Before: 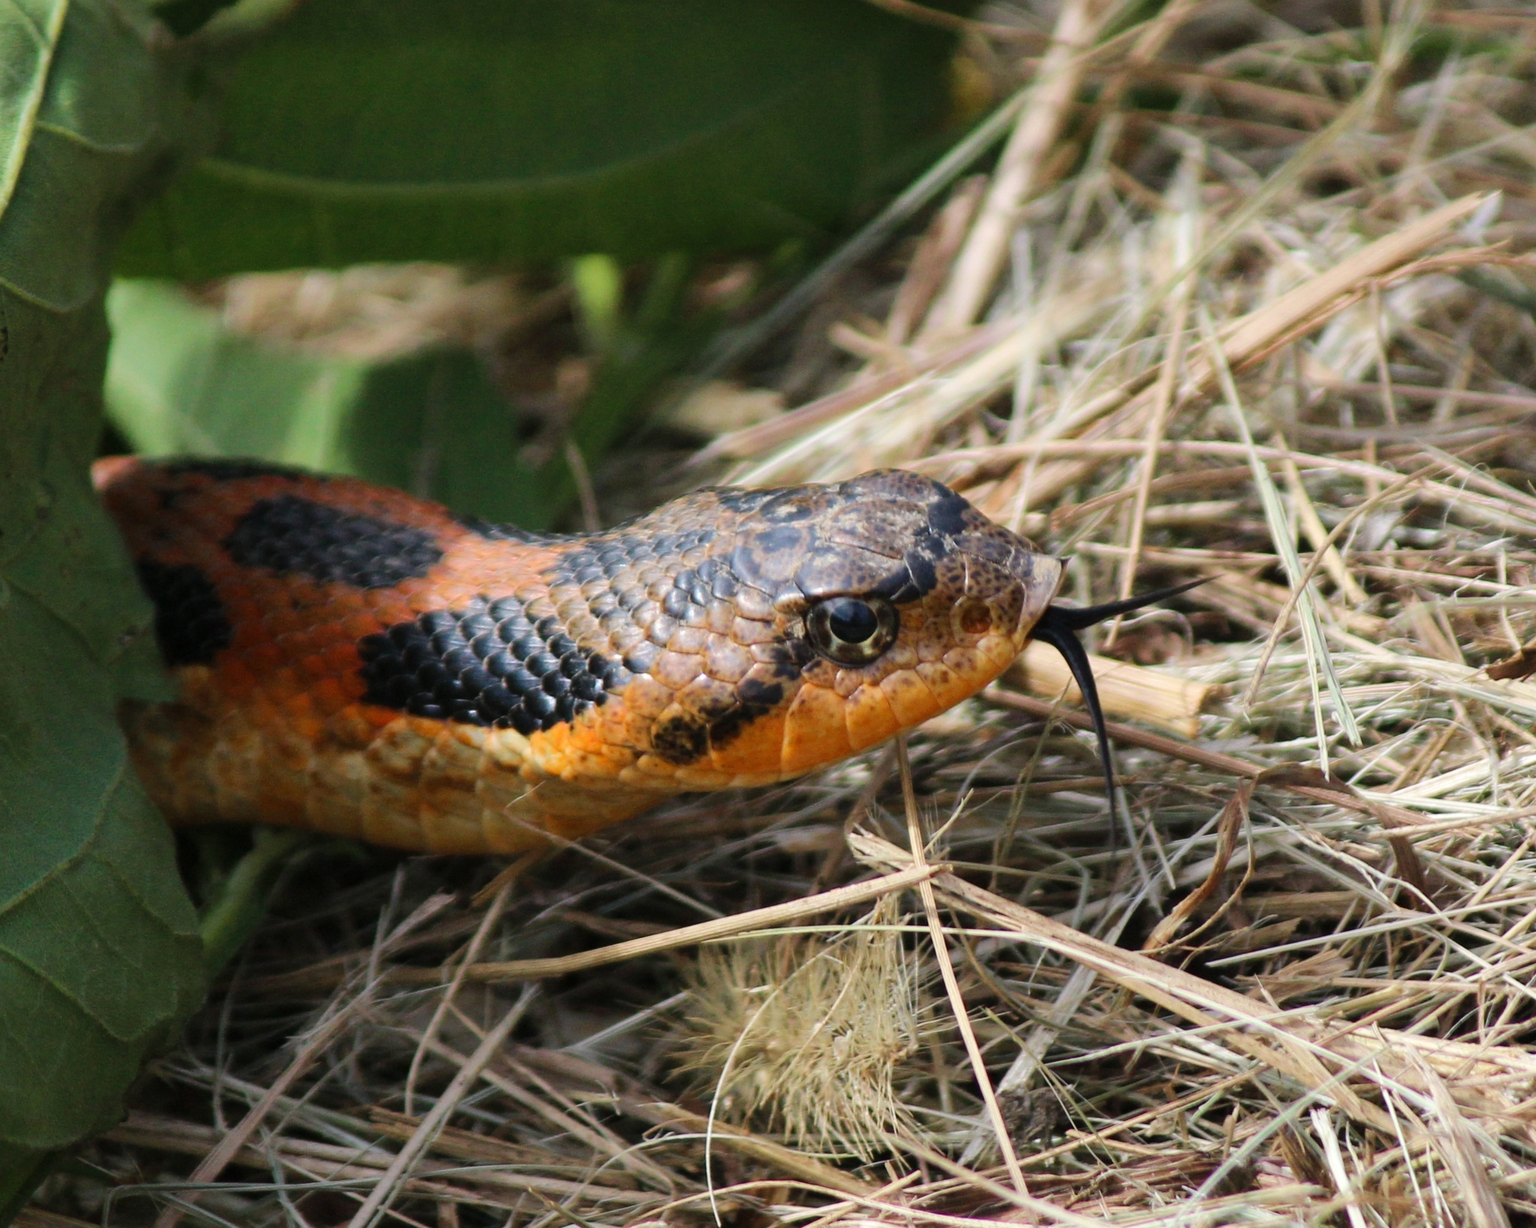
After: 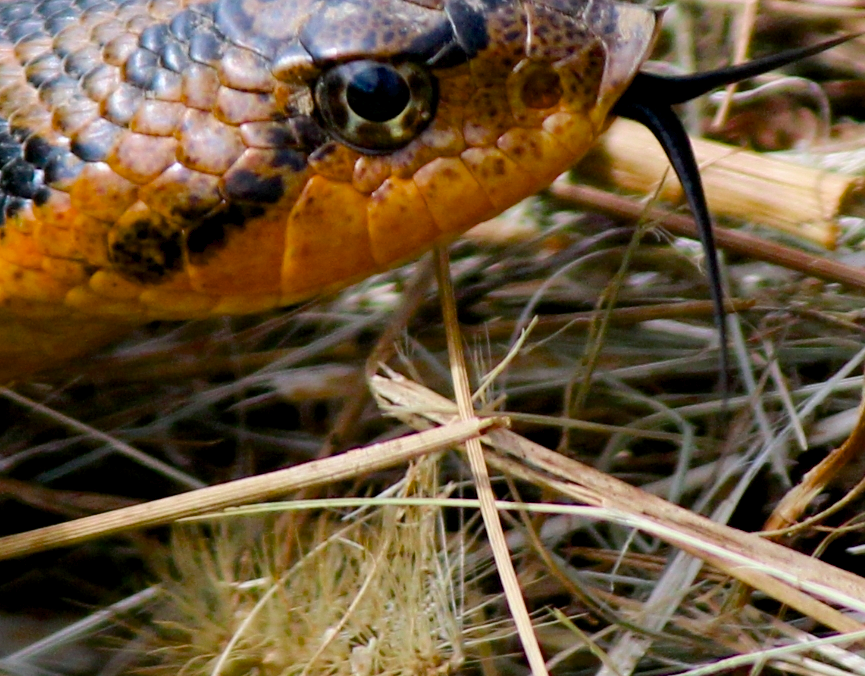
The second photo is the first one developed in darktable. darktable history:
color balance rgb: global offset › luminance -0.846%, perceptual saturation grading › global saturation 30.51%, saturation formula JzAzBz (2021)
crop: left 37.138%, top 44.967%, right 20.614%, bottom 13.74%
color correction: highlights a* -0.116, highlights b* -5.41, shadows a* -0.121, shadows b* -0.091
